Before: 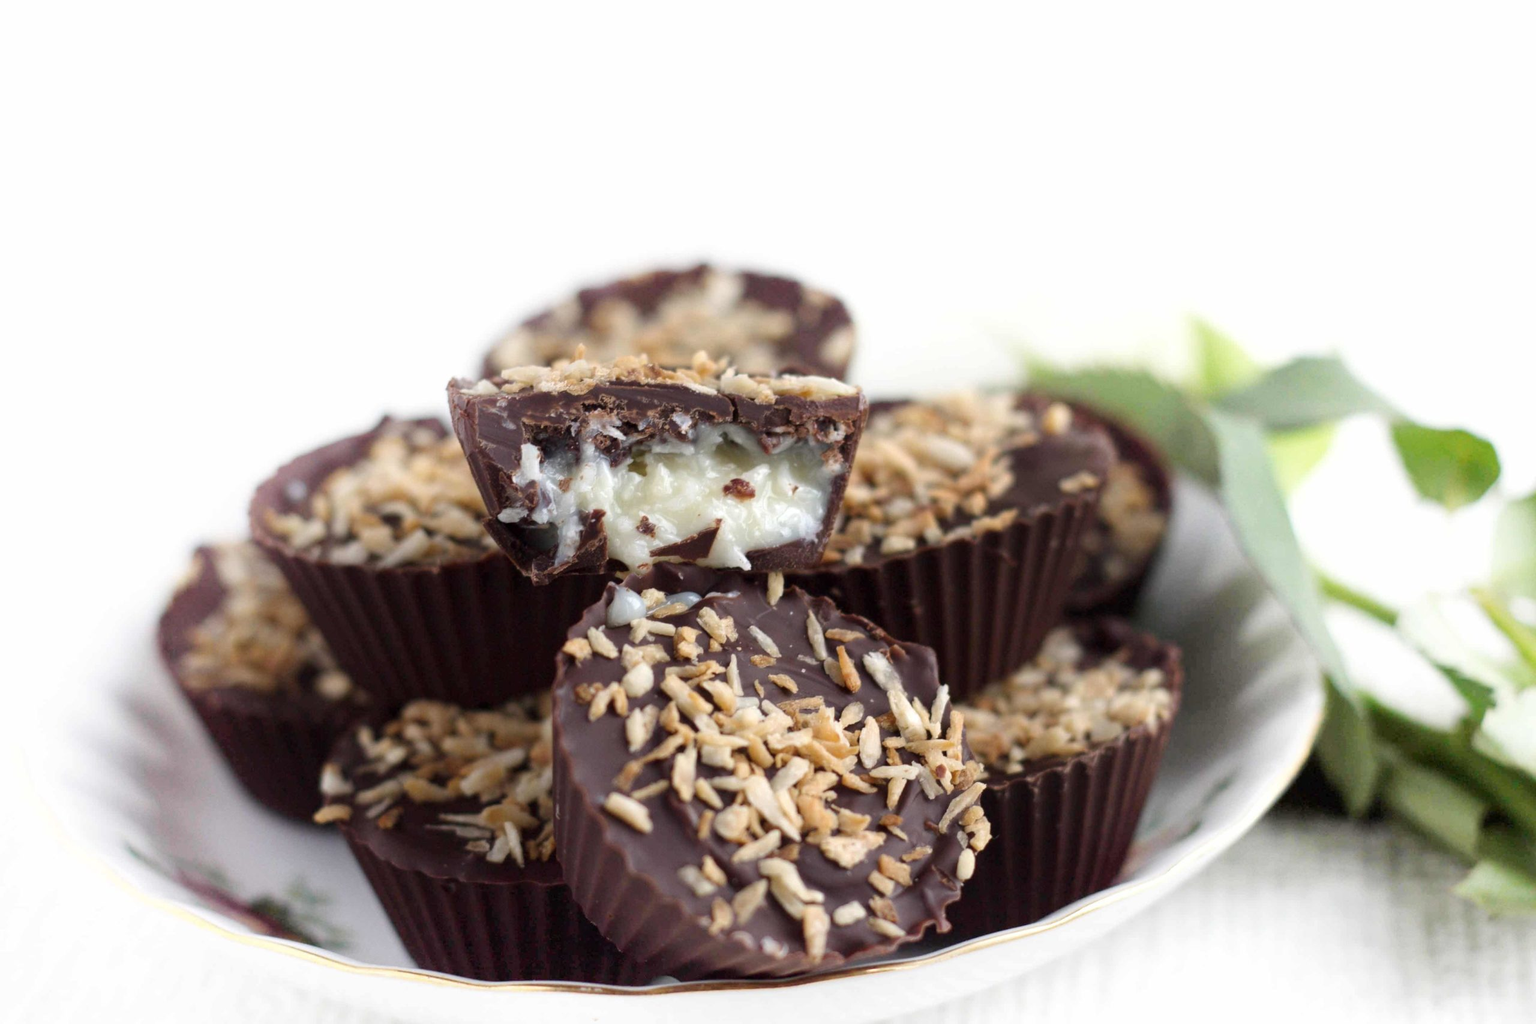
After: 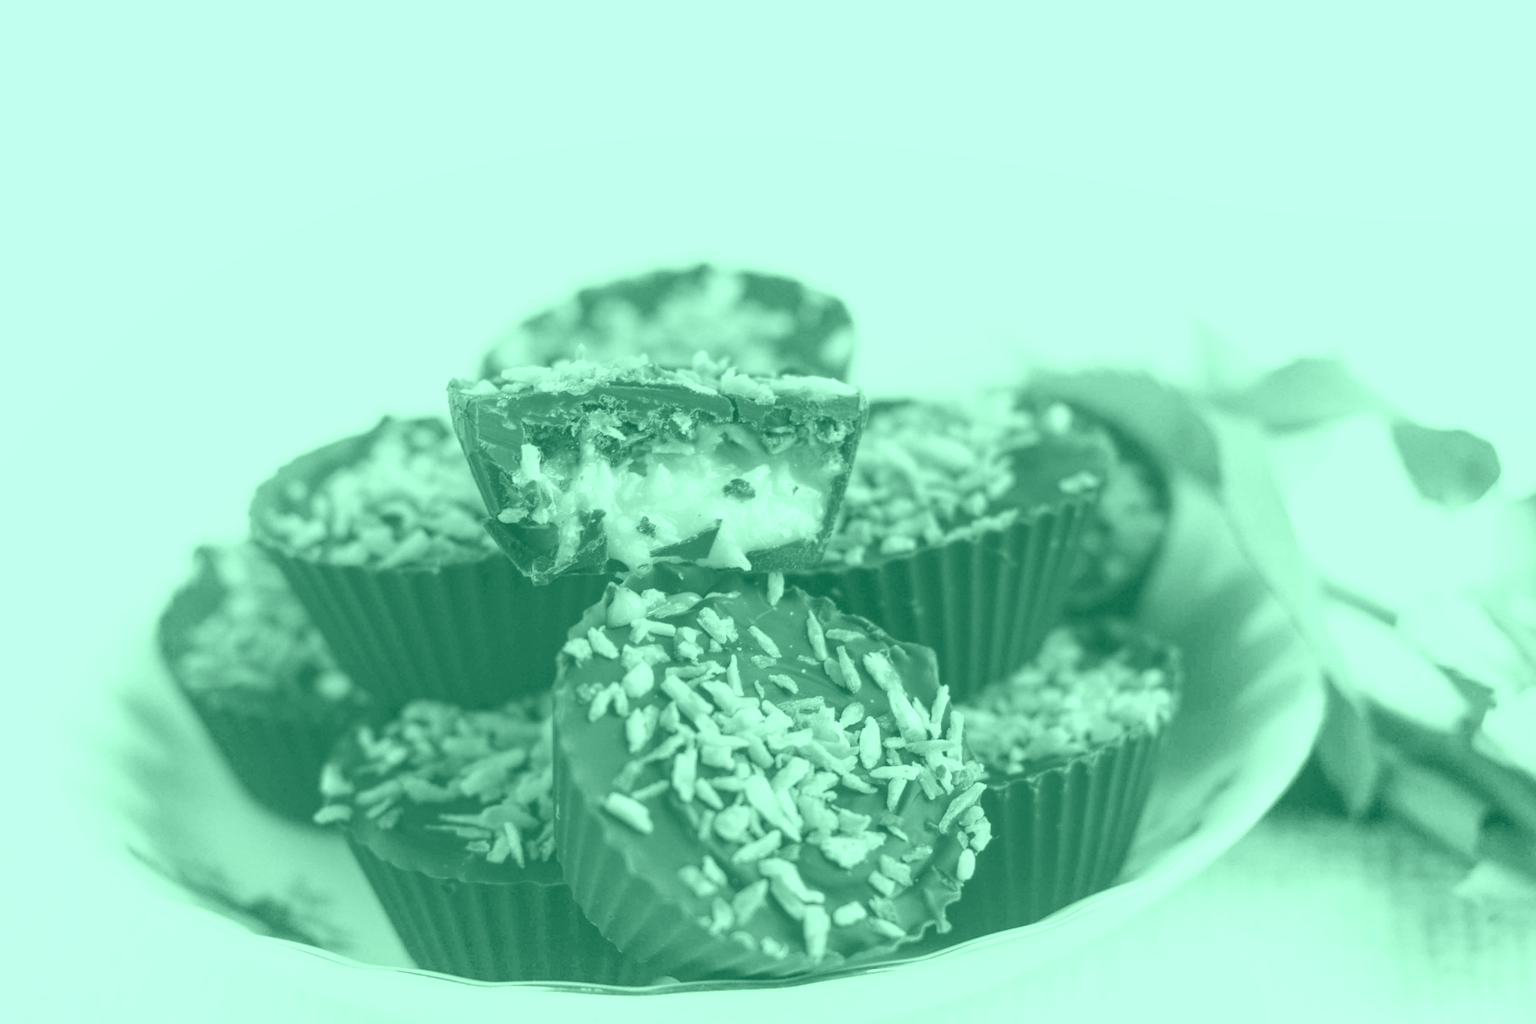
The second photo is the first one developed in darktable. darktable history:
local contrast: on, module defaults
exposure: black level correction -0.002, exposure 1.115 EV, compensate highlight preservation false
color correction: saturation 0.8
colorize: hue 147.6°, saturation 65%, lightness 21.64%
